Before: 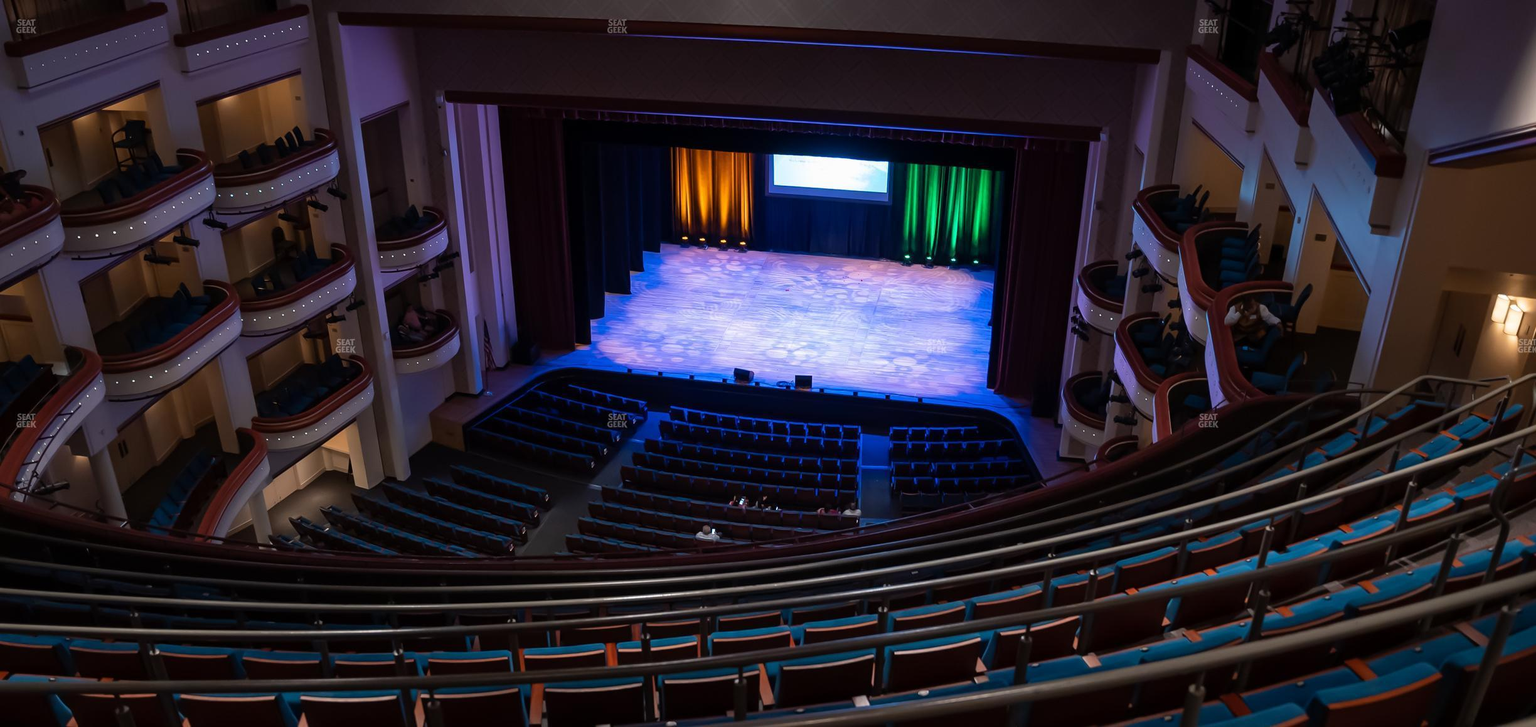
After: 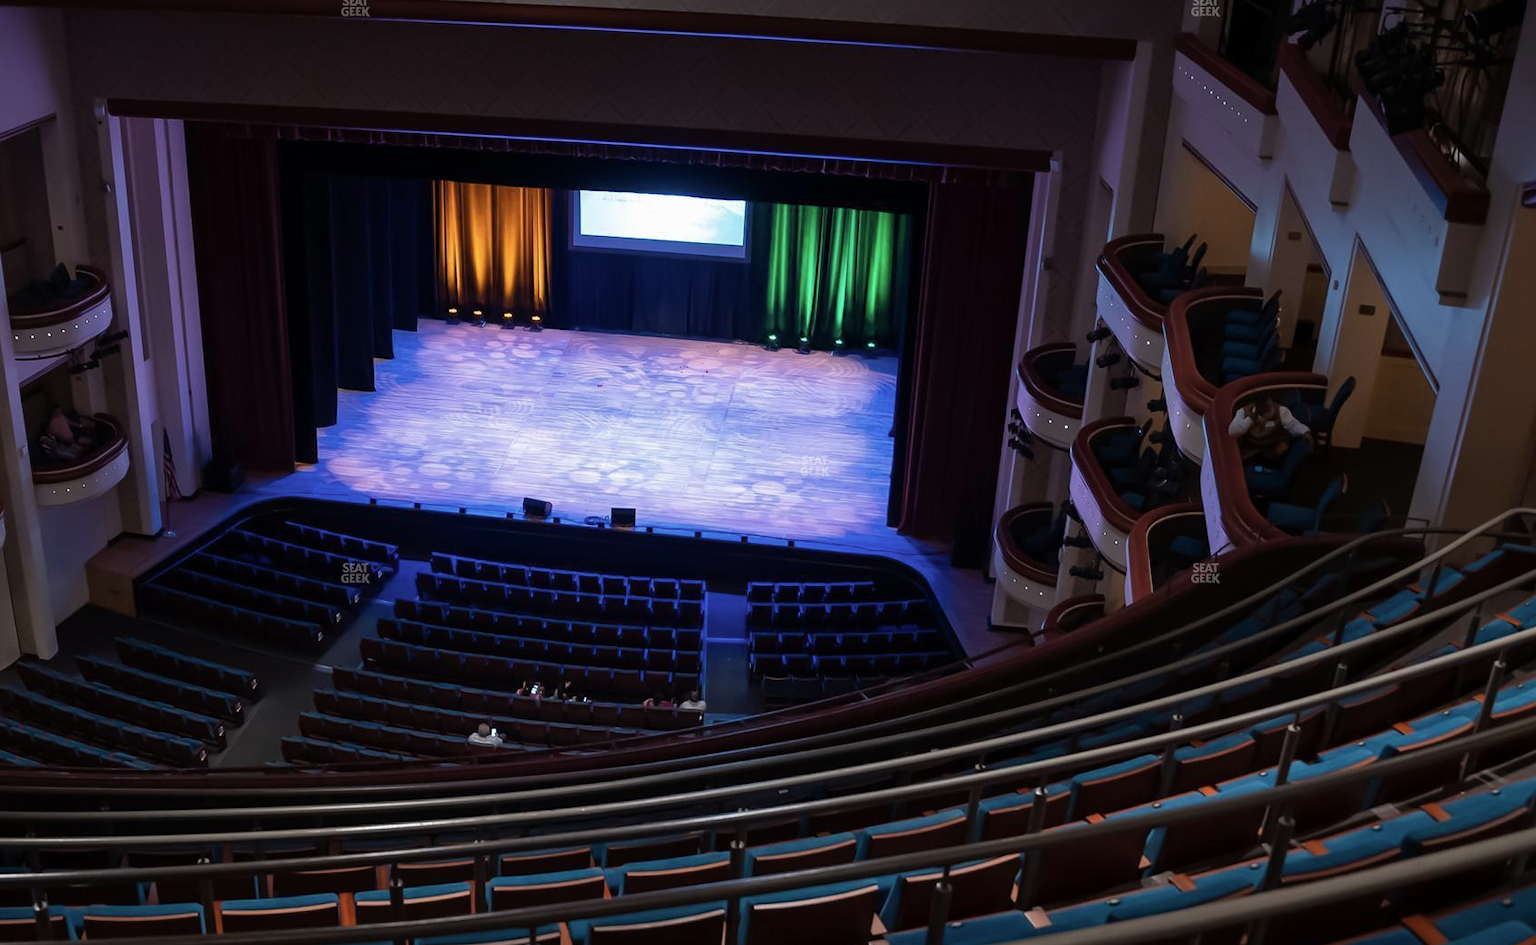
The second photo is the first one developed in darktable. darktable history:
contrast brightness saturation: saturation -0.159
crop and rotate: left 24.111%, top 3.06%, right 6.343%, bottom 6.433%
